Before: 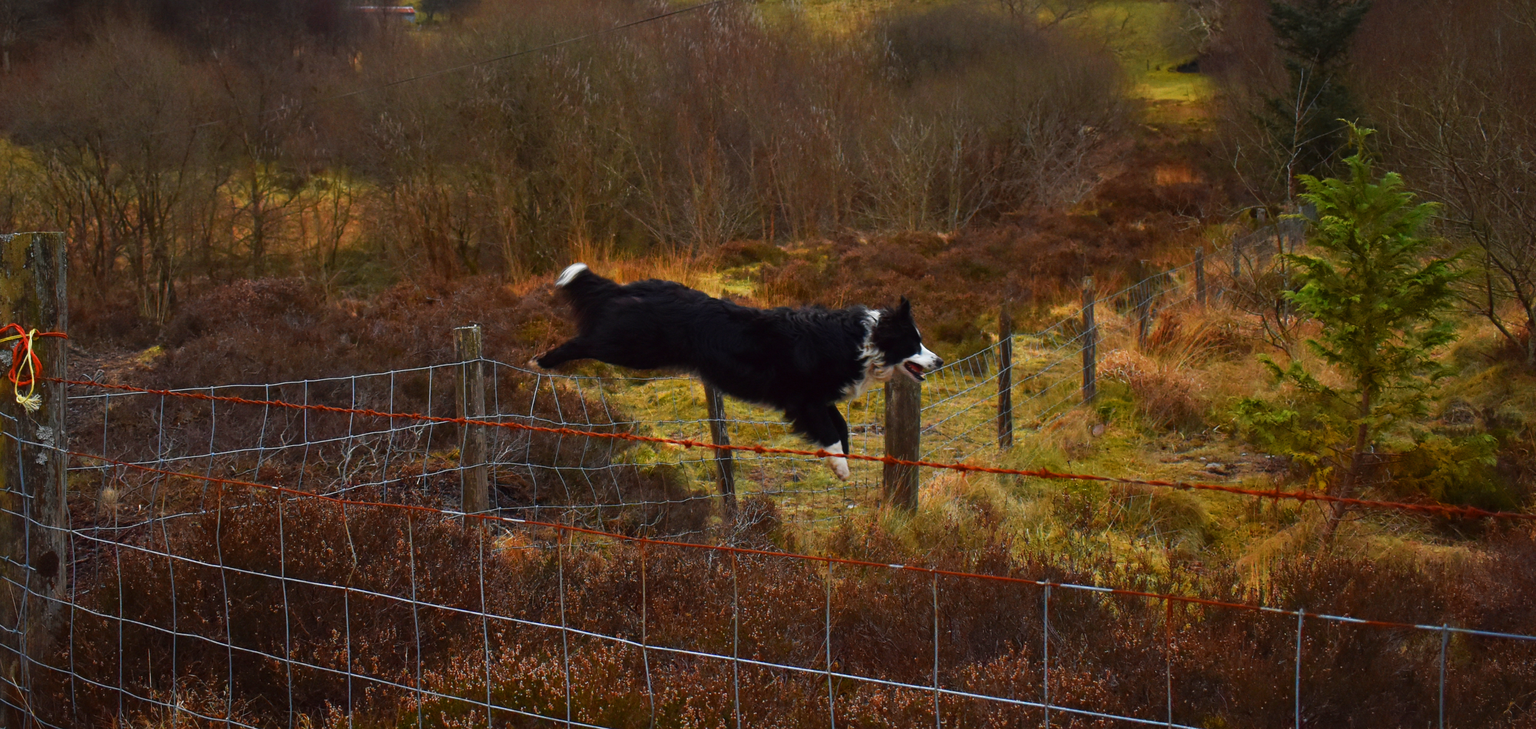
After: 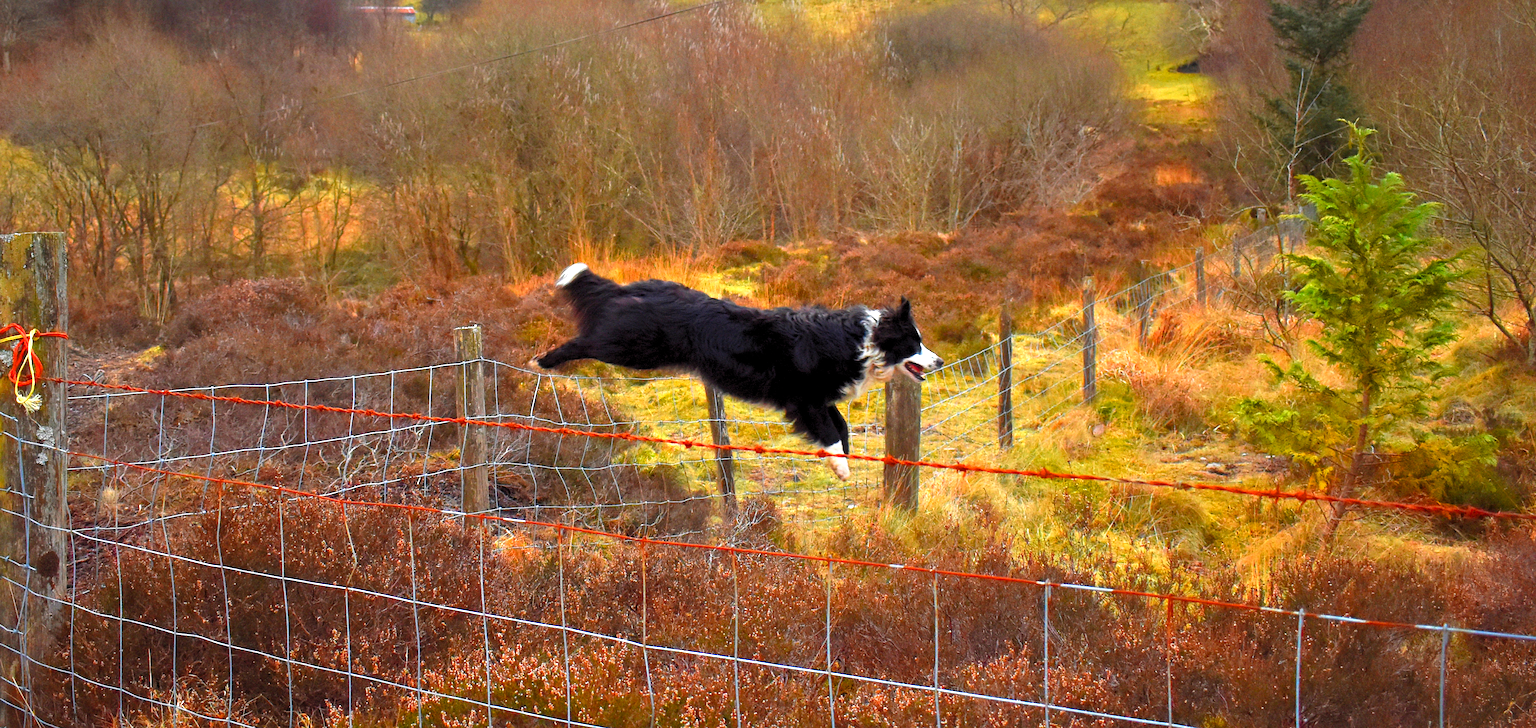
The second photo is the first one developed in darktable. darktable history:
sharpen: amount 0.214
levels: levels [0.036, 0.364, 0.827]
exposure: exposure 0.601 EV, compensate exposure bias true, compensate highlight preservation false
